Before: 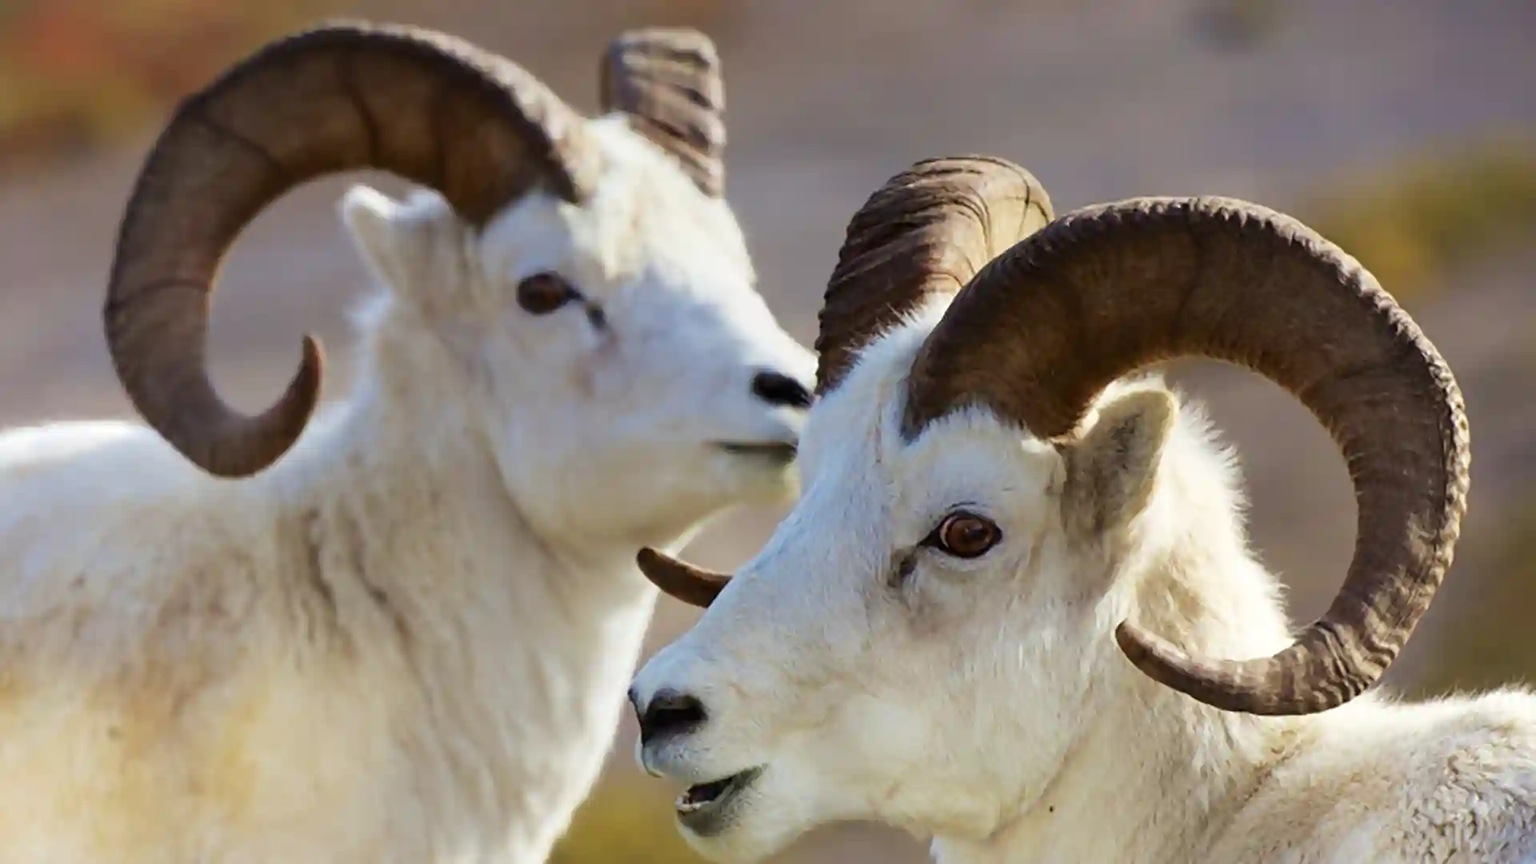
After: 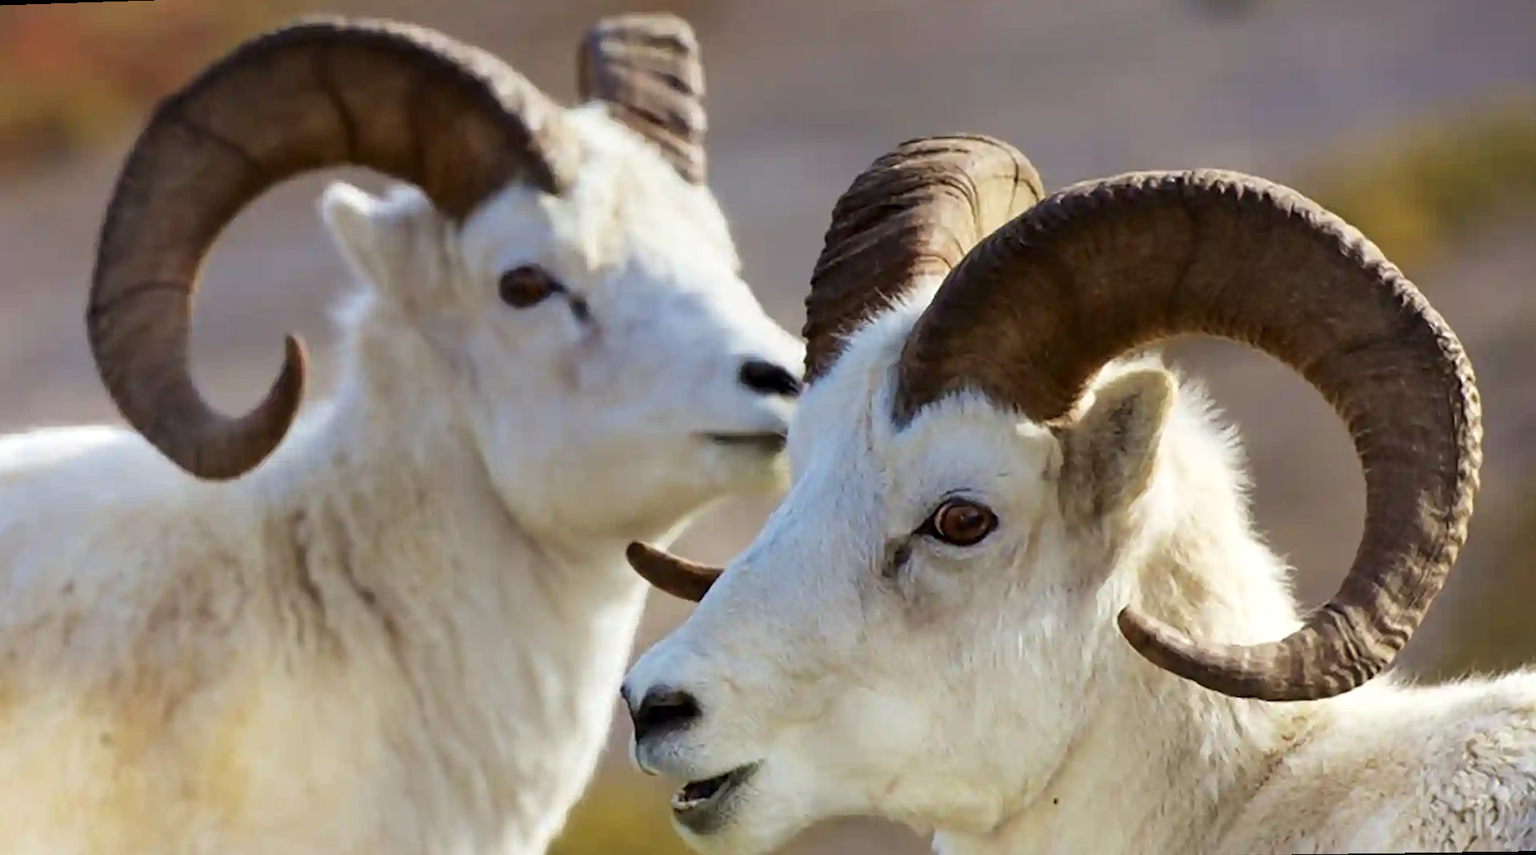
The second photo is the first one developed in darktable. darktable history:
rotate and perspective: rotation -1.32°, lens shift (horizontal) -0.031, crop left 0.015, crop right 0.985, crop top 0.047, crop bottom 0.982
local contrast: highlights 100%, shadows 100%, detail 120%, midtone range 0.2
